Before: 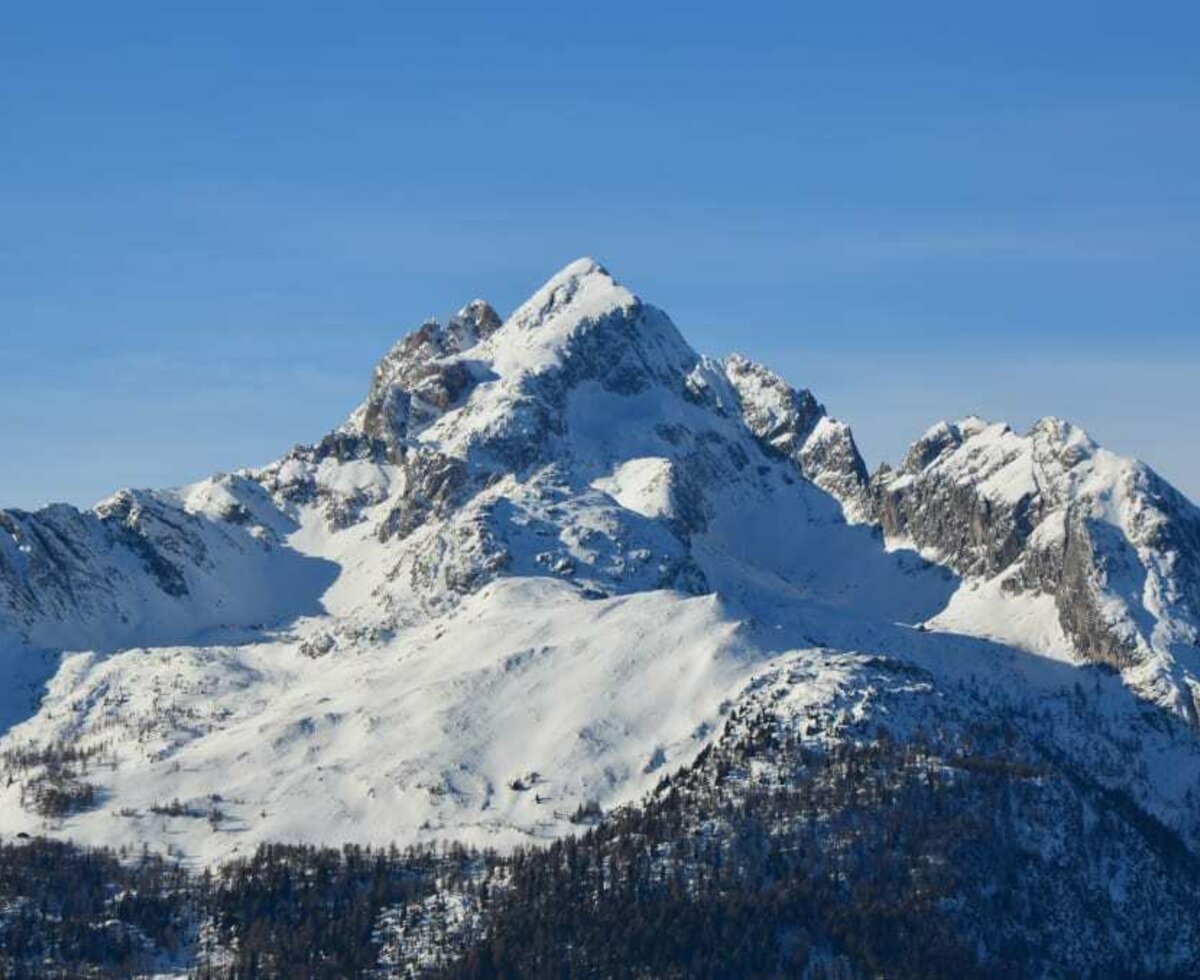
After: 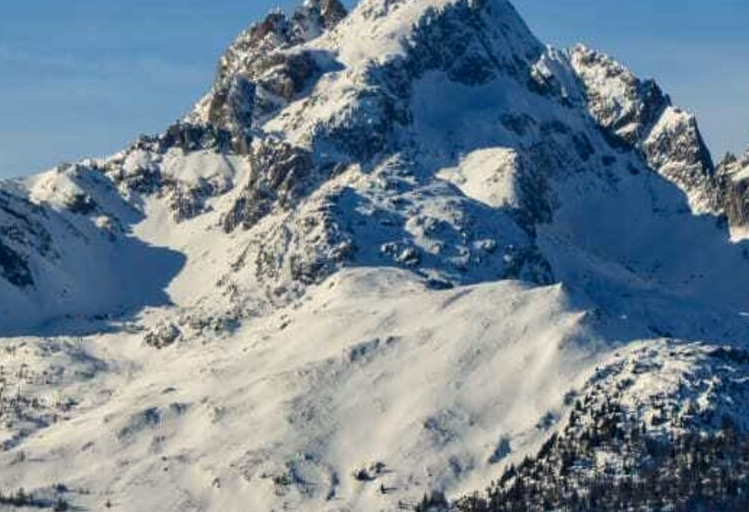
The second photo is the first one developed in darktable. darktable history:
local contrast: on, module defaults
color balance rgb: power › luminance -14.848%, highlights gain › chroma 2.065%, highlights gain › hue 71.51°, perceptual saturation grading › global saturation 19.714%
crop: left 12.997%, top 31.673%, right 24.559%, bottom 16.067%
